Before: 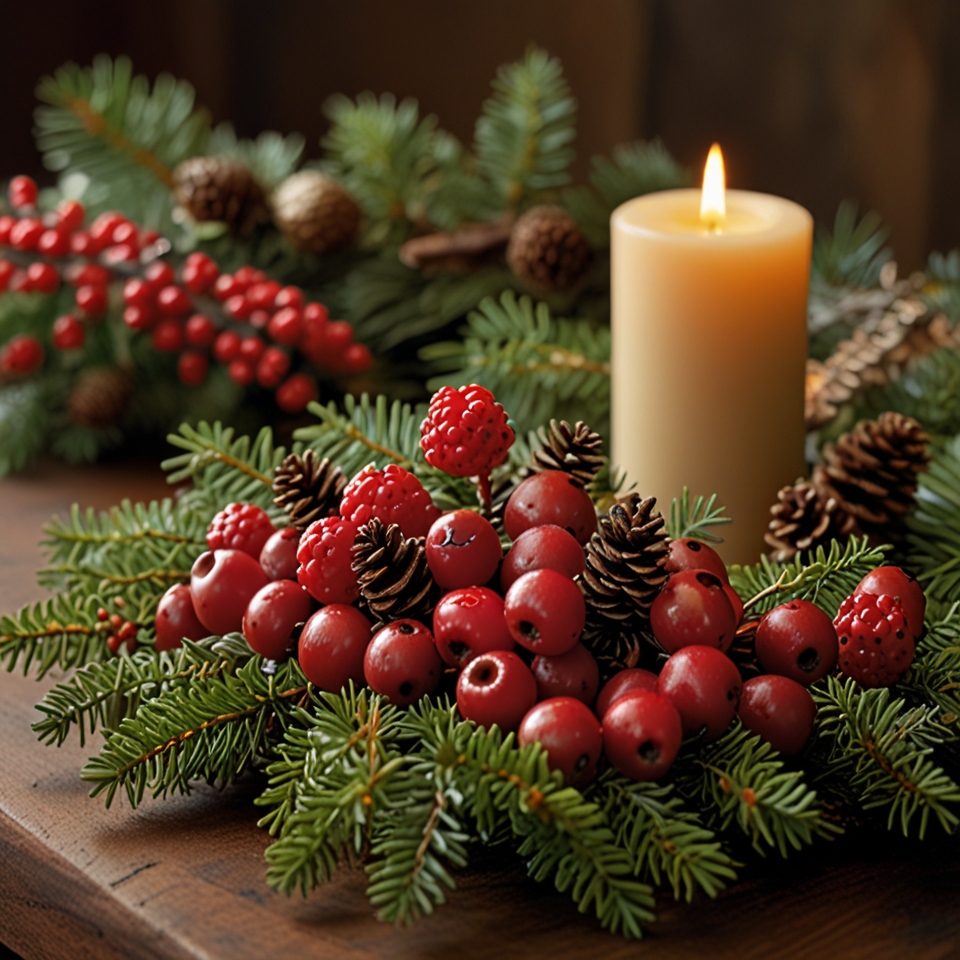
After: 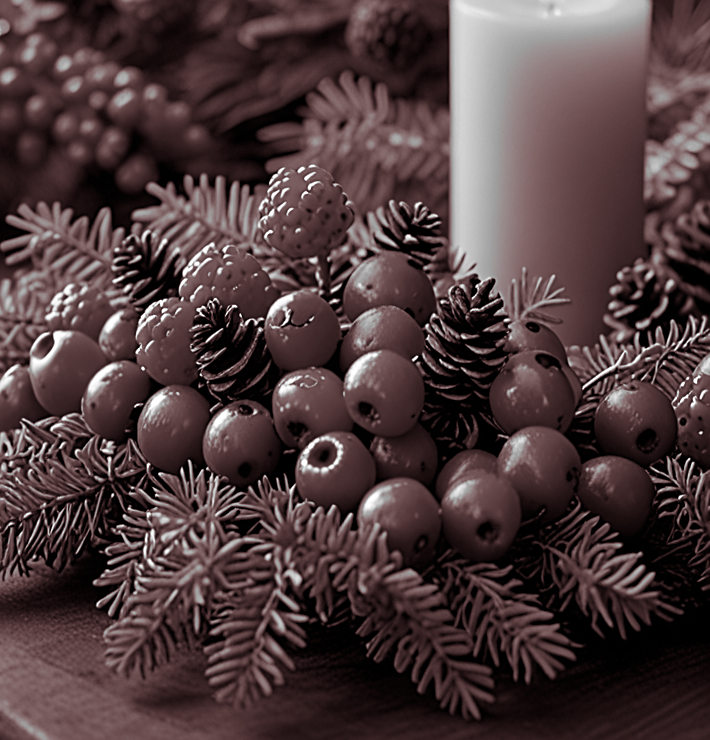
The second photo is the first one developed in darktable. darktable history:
sharpen: on, module defaults
crop: left 16.871%, top 22.857%, right 9.116%
monochrome: on, module defaults
split-toning: shadows › saturation 0.41, highlights › saturation 0, compress 33.55%
